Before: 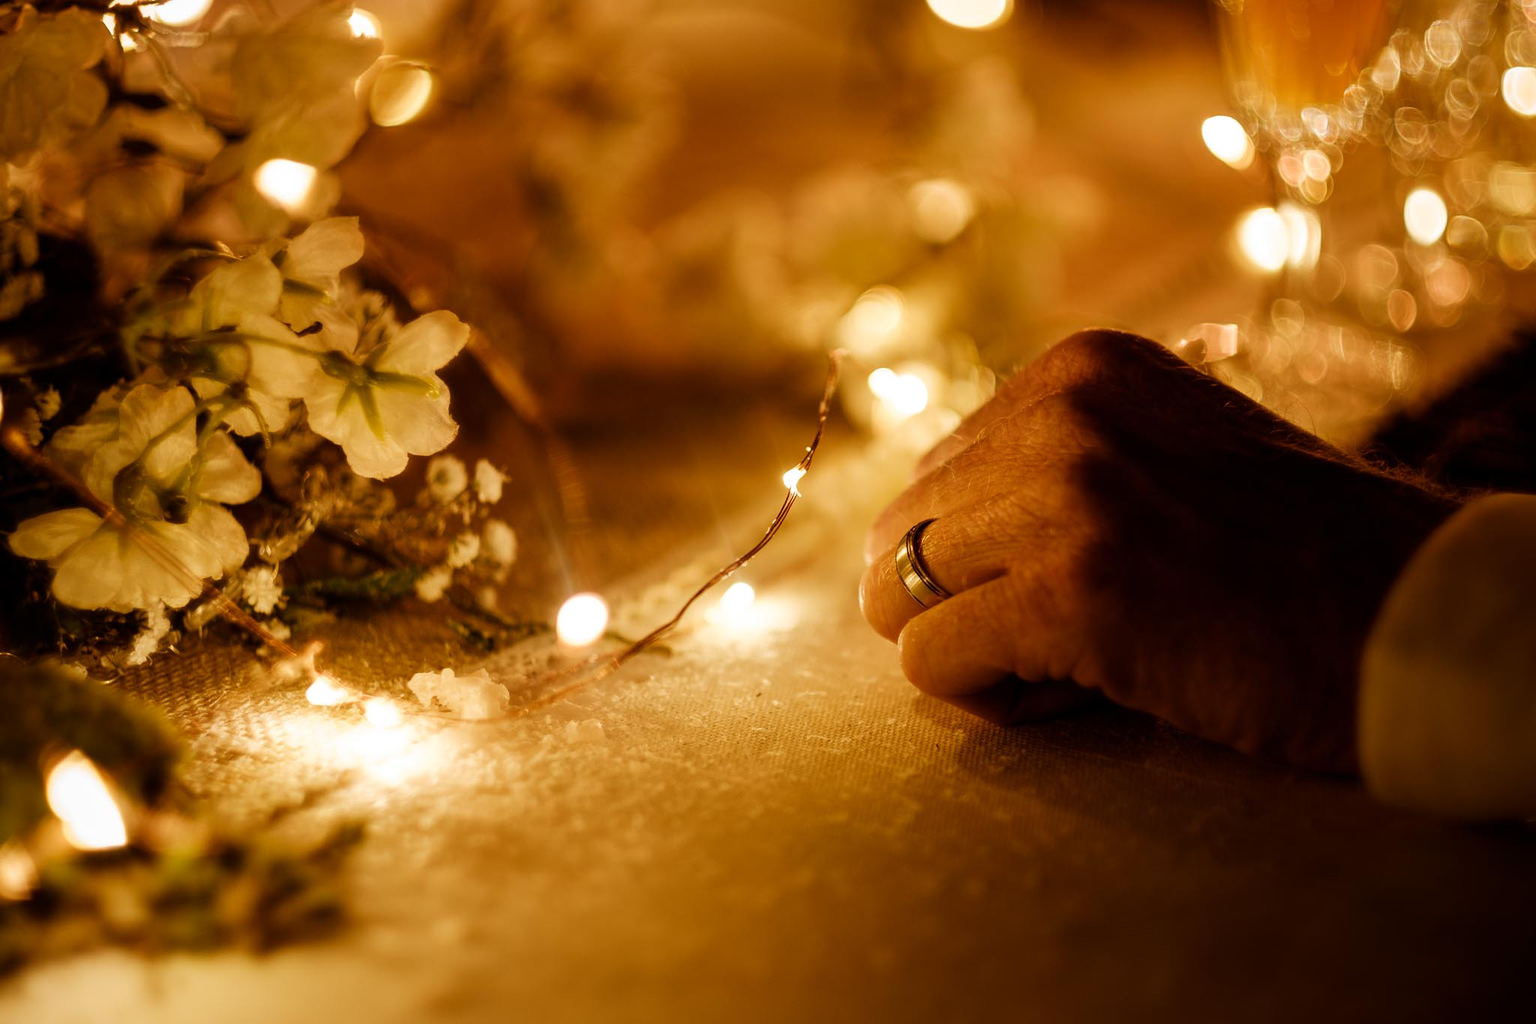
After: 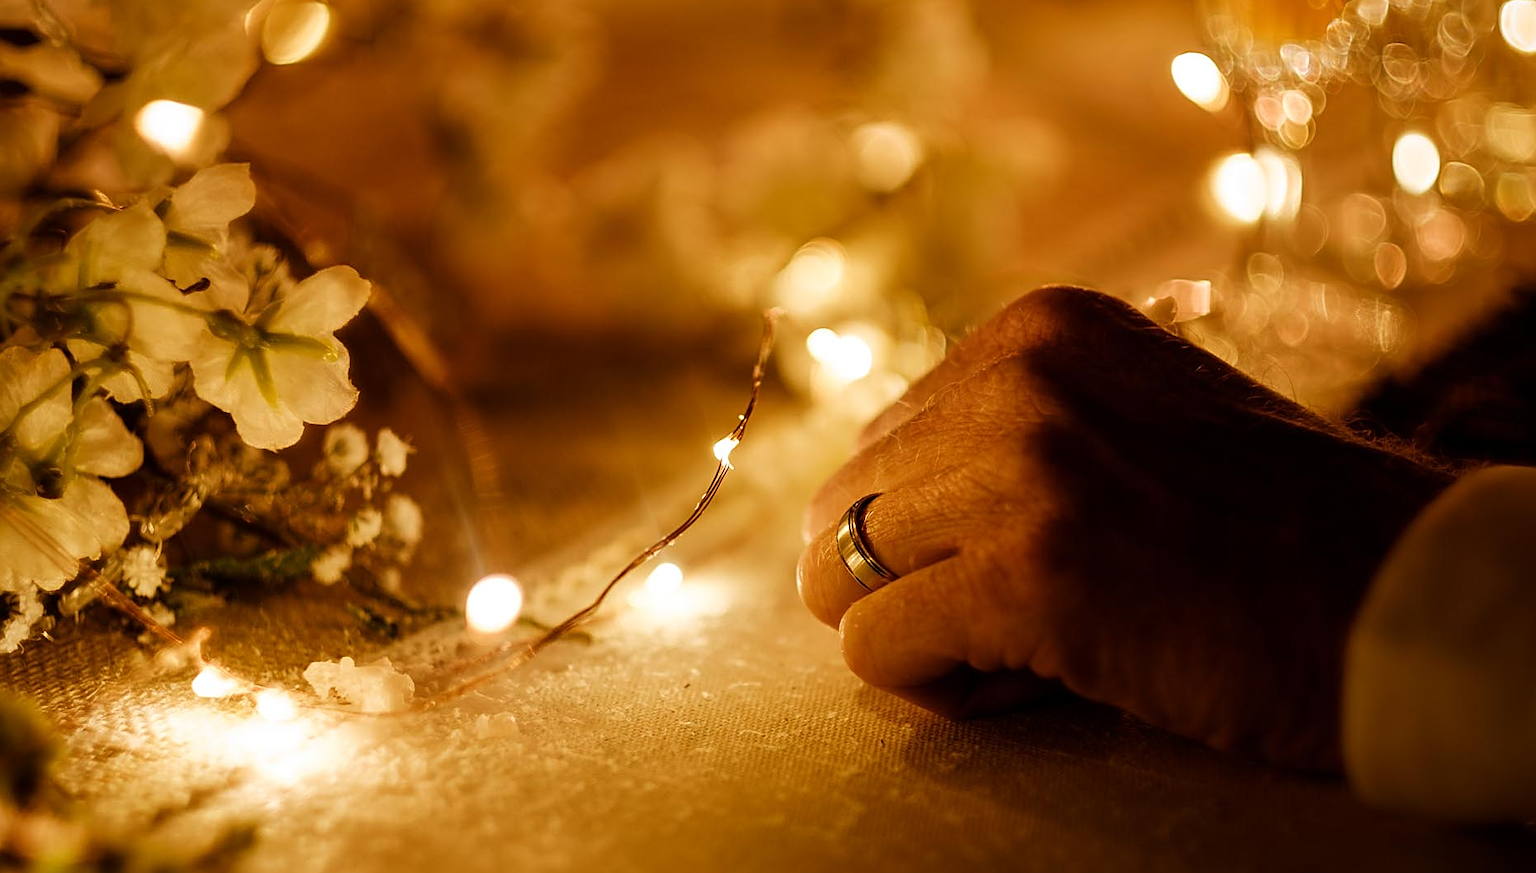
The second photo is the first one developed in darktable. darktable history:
crop: left 8.536%, top 6.6%, bottom 15.333%
sharpen: on, module defaults
